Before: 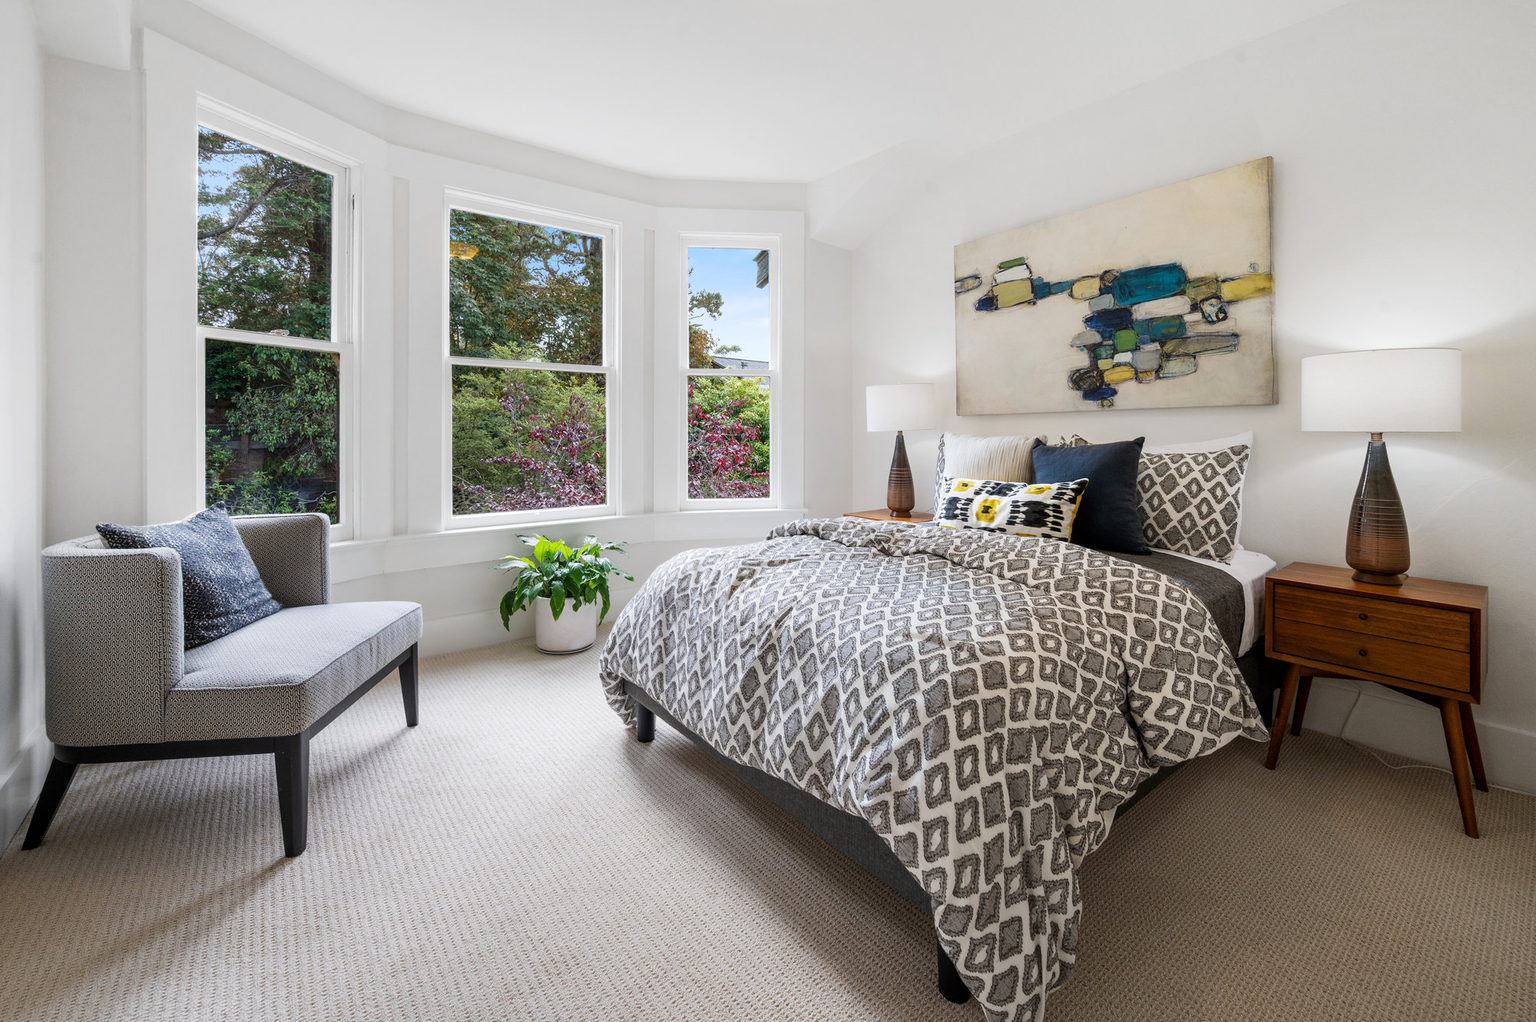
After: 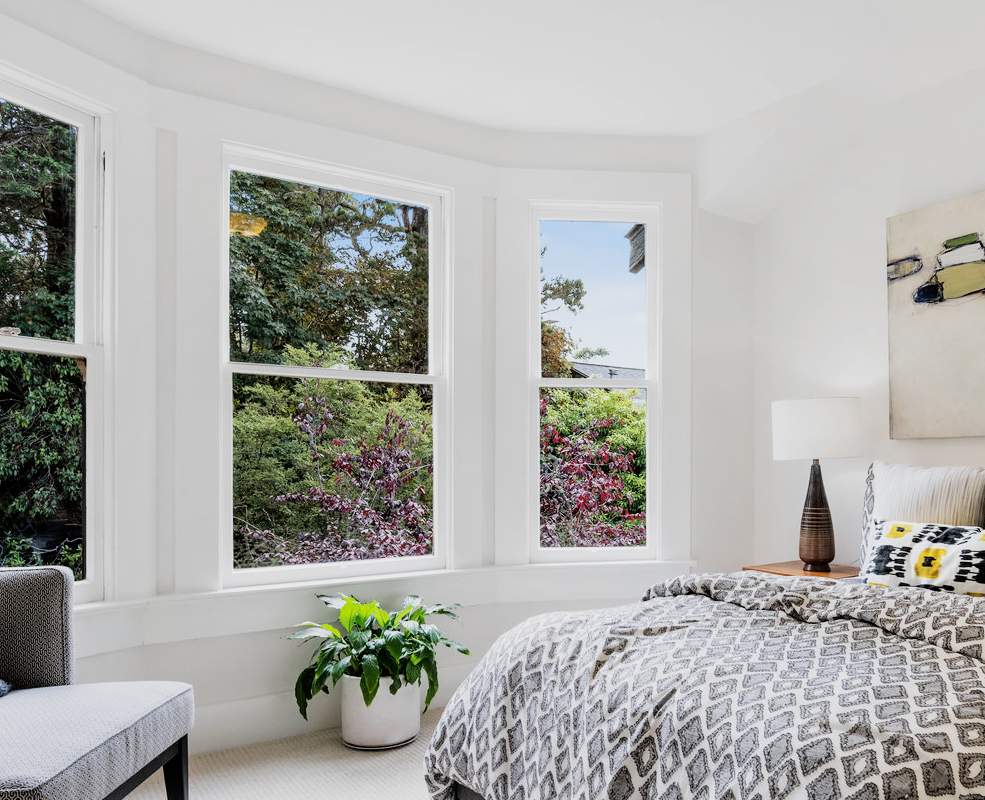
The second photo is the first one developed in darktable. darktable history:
filmic rgb: black relative exposure -5 EV, white relative exposure 3.5 EV, hardness 3.19, contrast 1.3, highlights saturation mix -50%
crop: left 17.835%, top 7.675%, right 32.881%, bottom 32.213%
